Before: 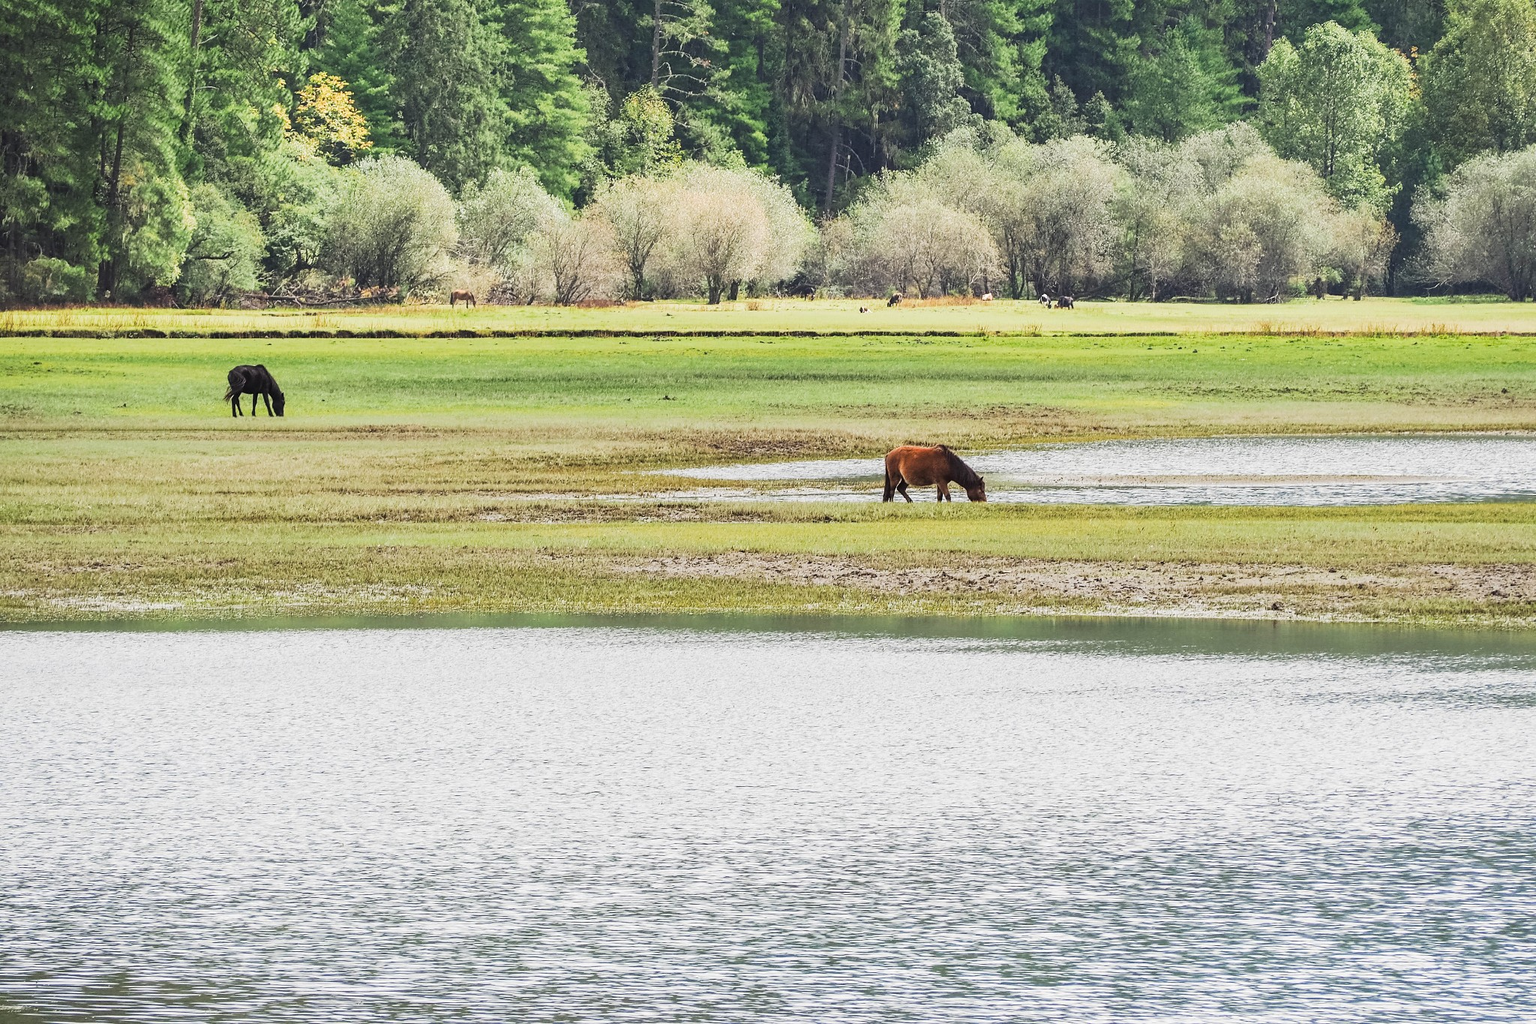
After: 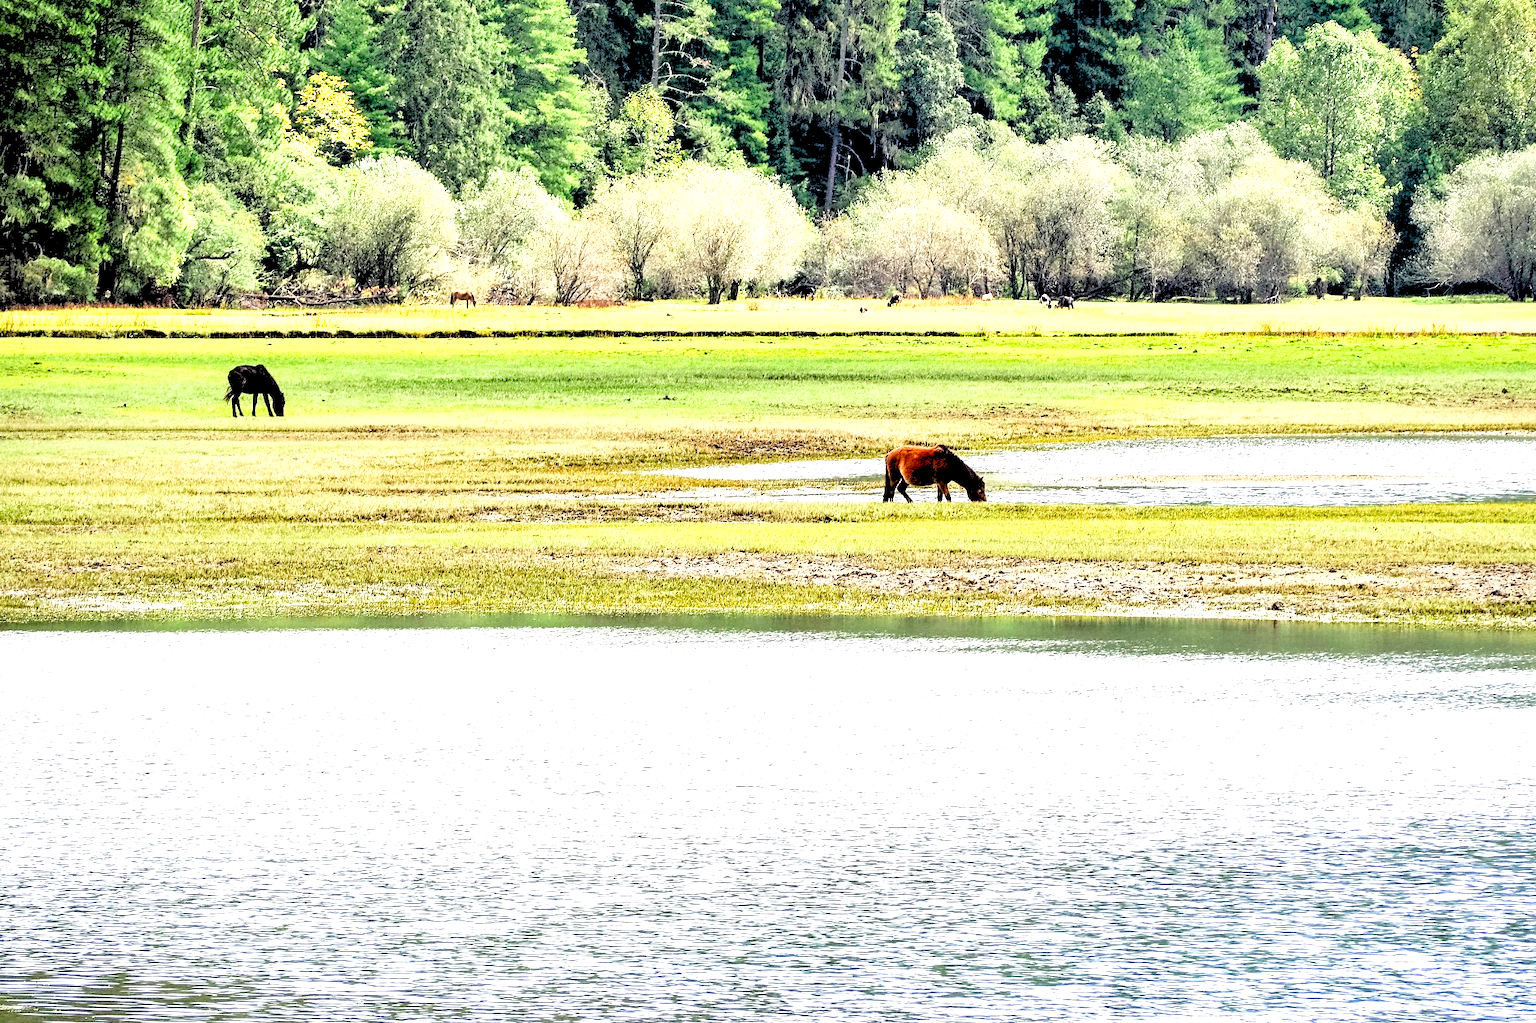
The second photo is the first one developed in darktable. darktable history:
rgb levels: levels [[0.027, 0.429, 0.996], [0, 0.5, 1], [0, 0.5, 1]]
shadows and highlights: shadows 20.91, highlights -35.45, soften with gaussian
exposure: black level correction 0.035, exposure 0.9 EV, compensate highlight preservation false
